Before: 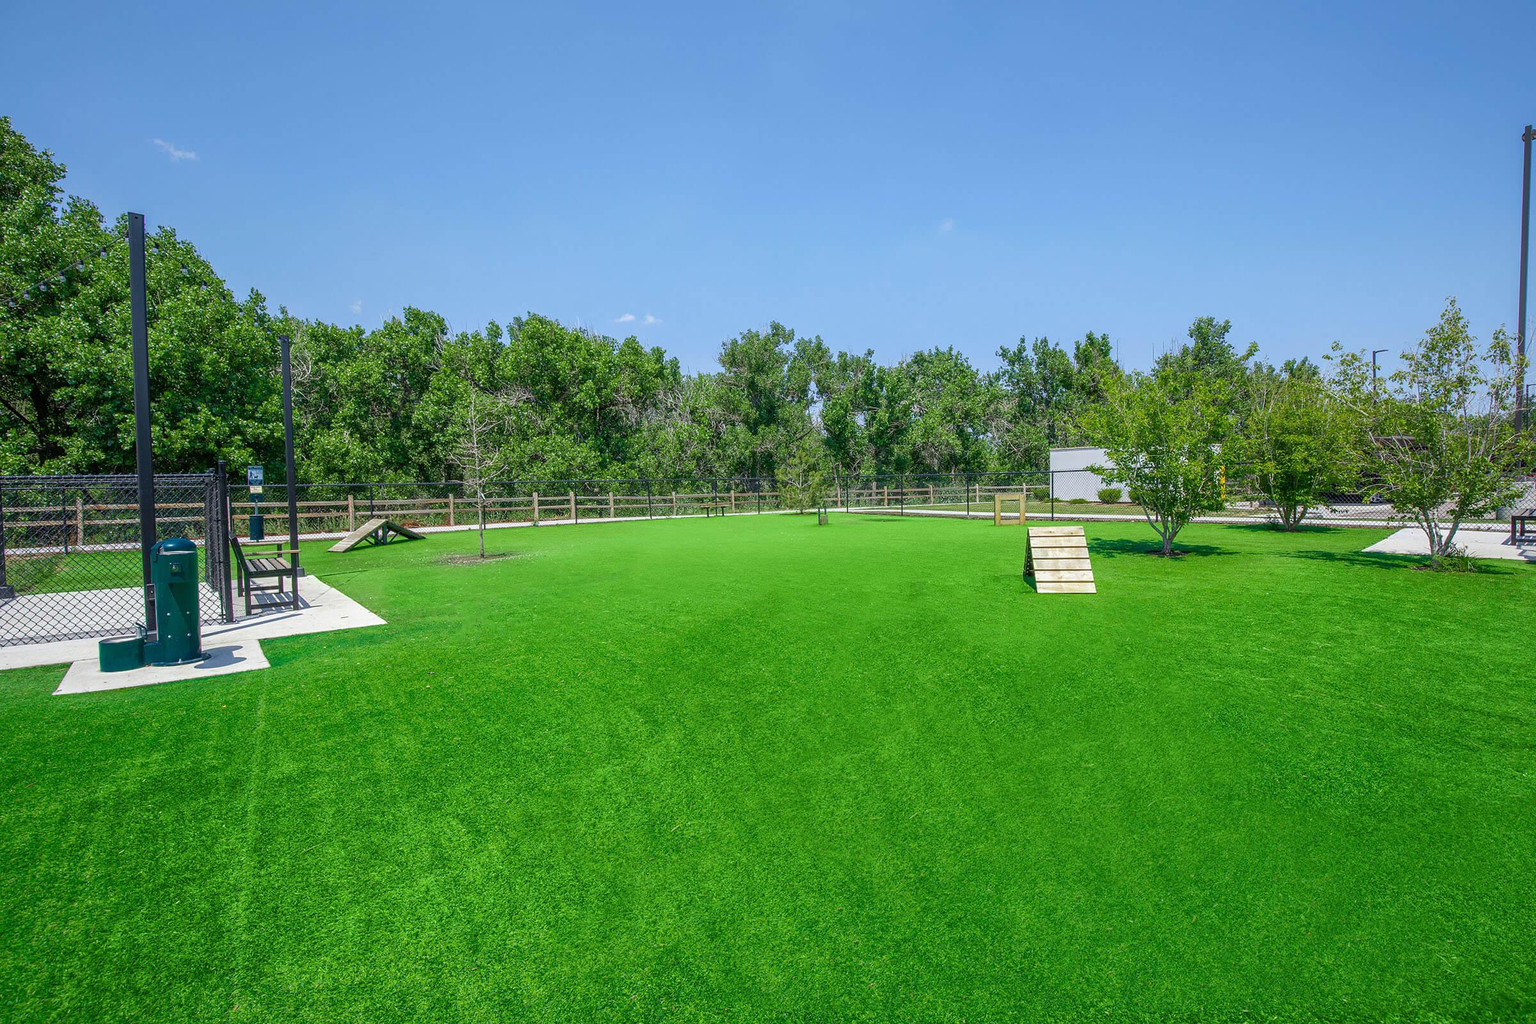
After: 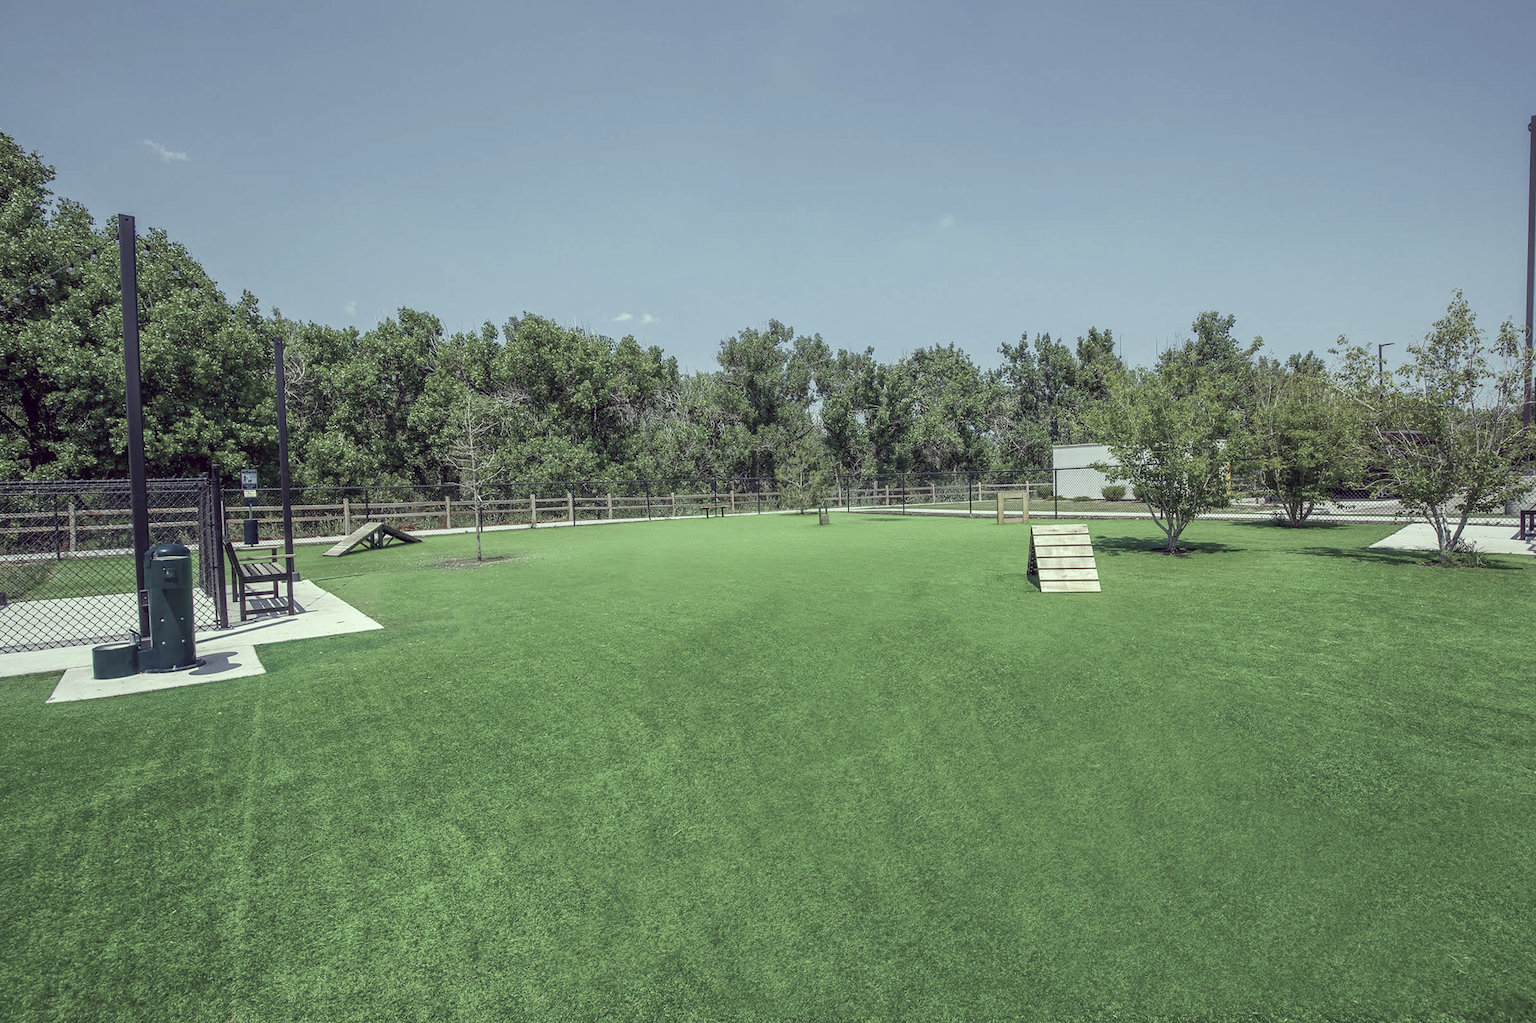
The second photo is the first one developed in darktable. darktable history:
color correction: highlights a* -20.17, highlights b* 20.27, shadows a* 20.03, shadows b* -20.46, saturation 0.43
rotate and perspective: rotation -0.45°, automatic cropping original format, crop left 0.008, crop right 0.992, crop top 0.012, crop bottom 0.988
